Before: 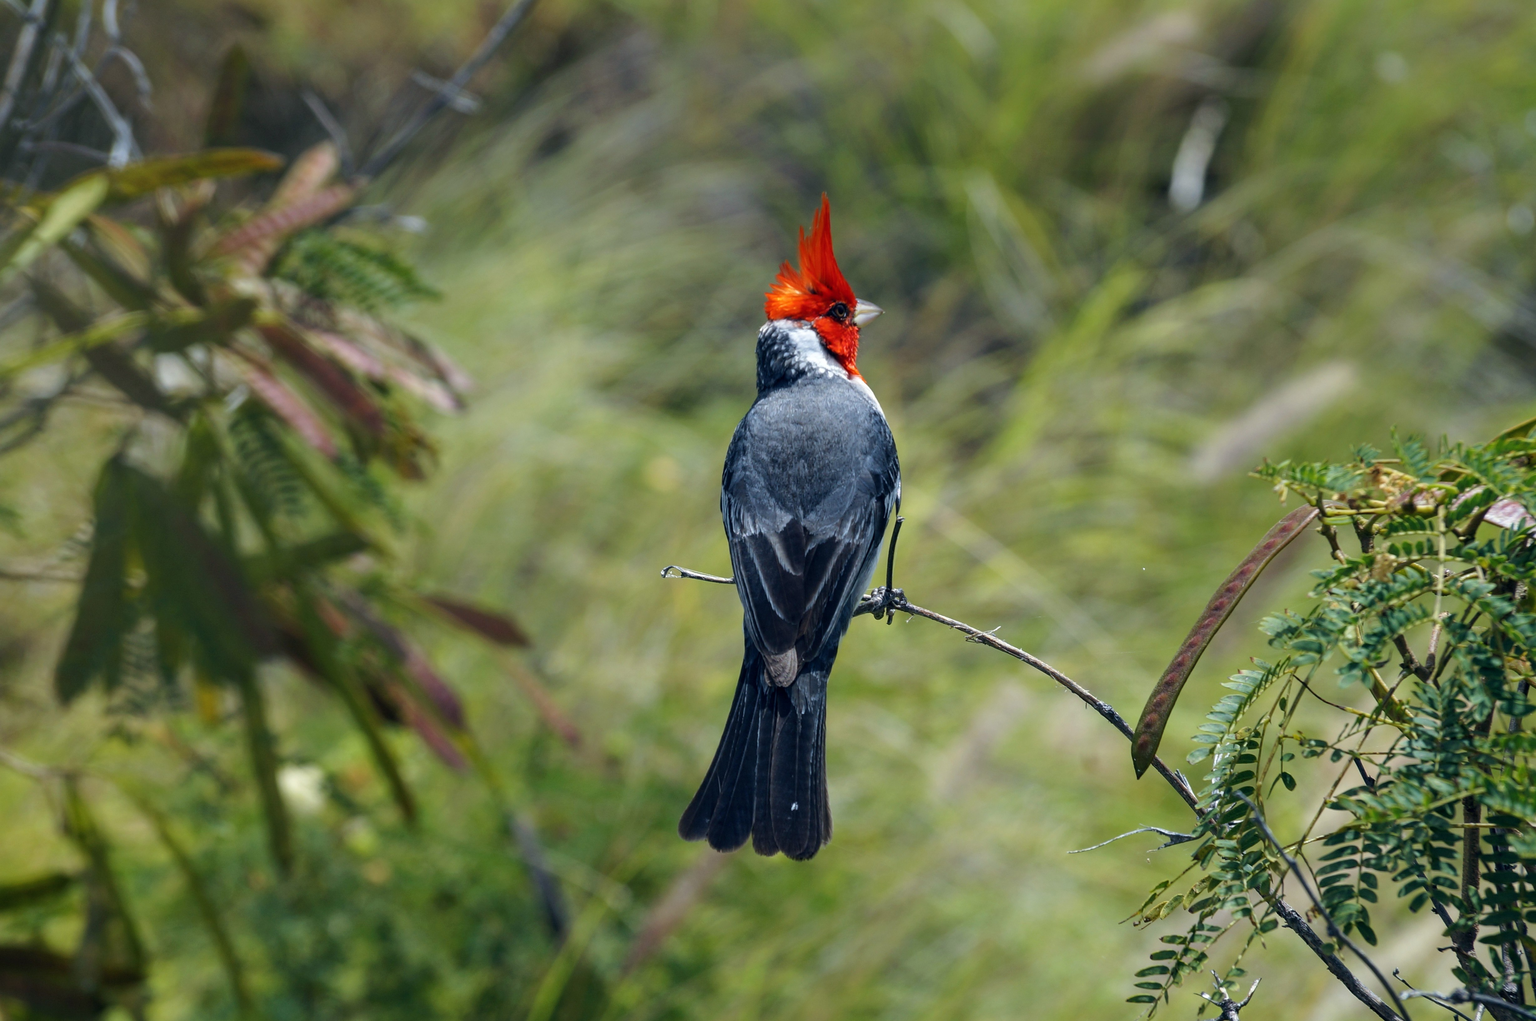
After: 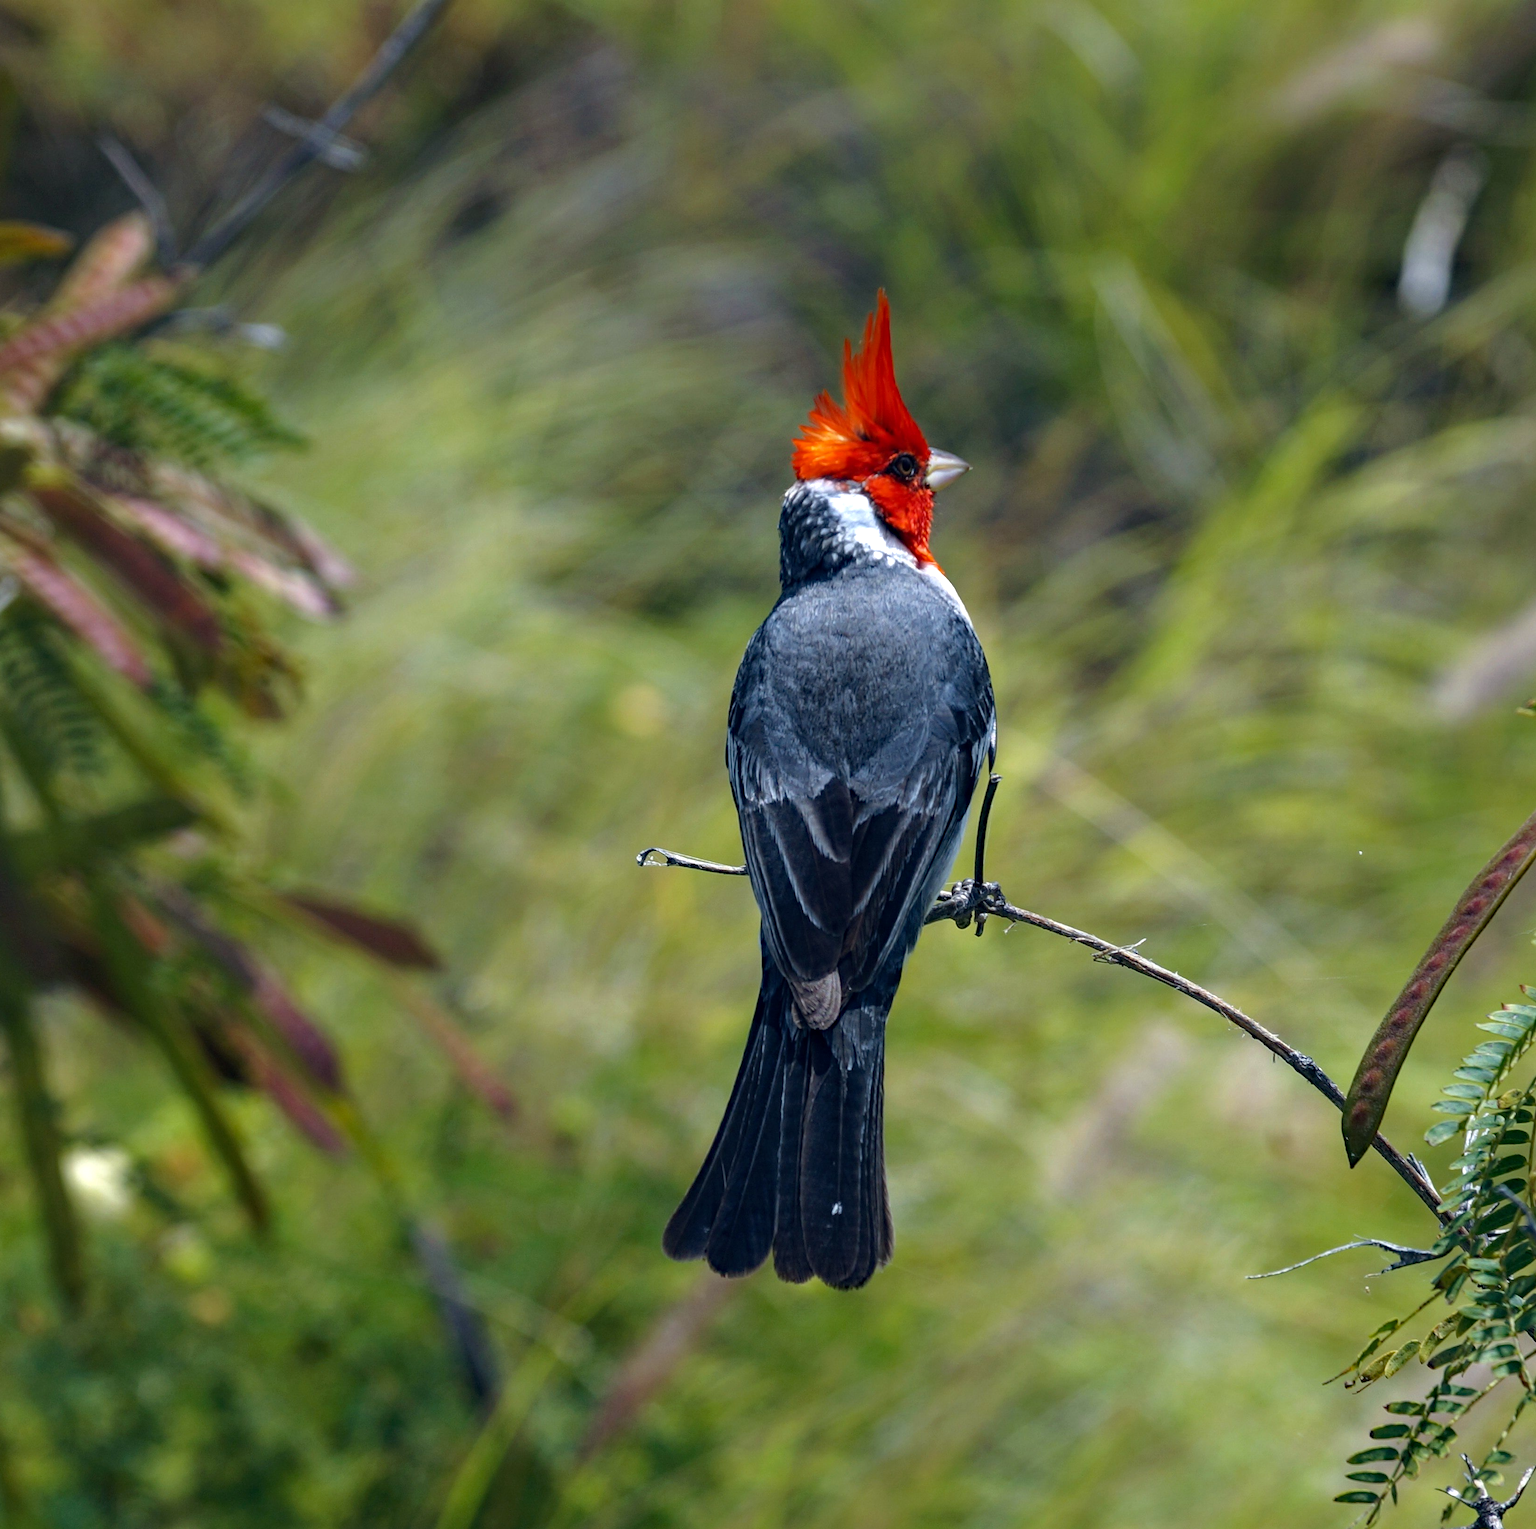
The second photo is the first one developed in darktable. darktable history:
crop: left 15.407%, right 17.863%
haze removal: strength 0.3, distance 0.244, compatibility mode true, adaptive false
